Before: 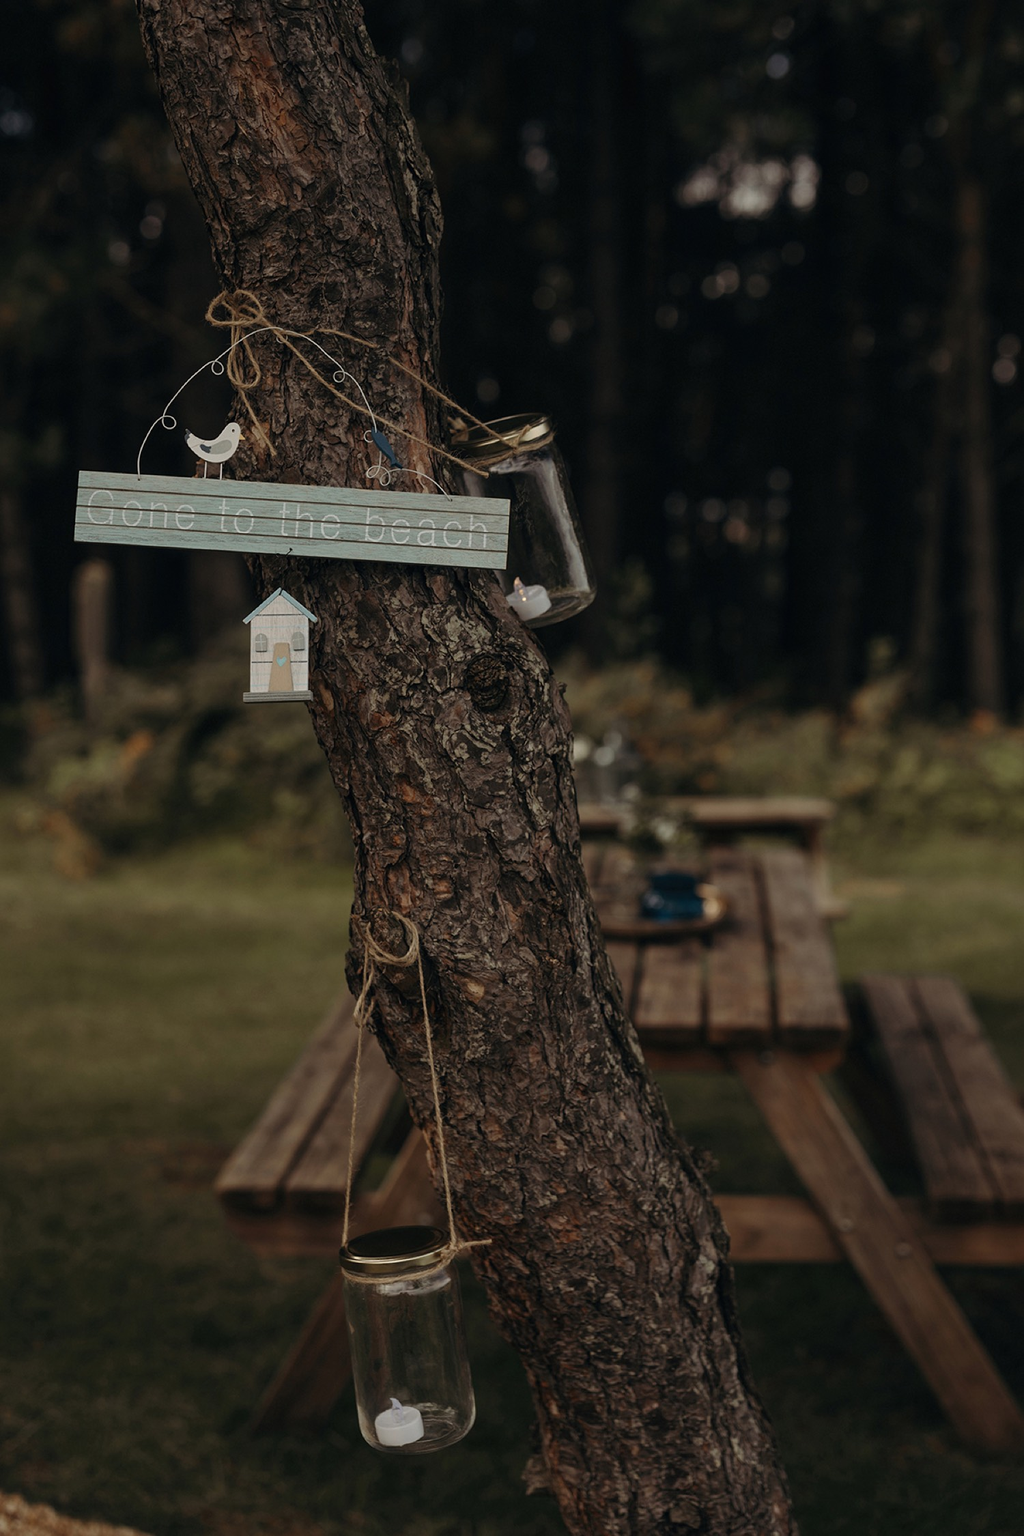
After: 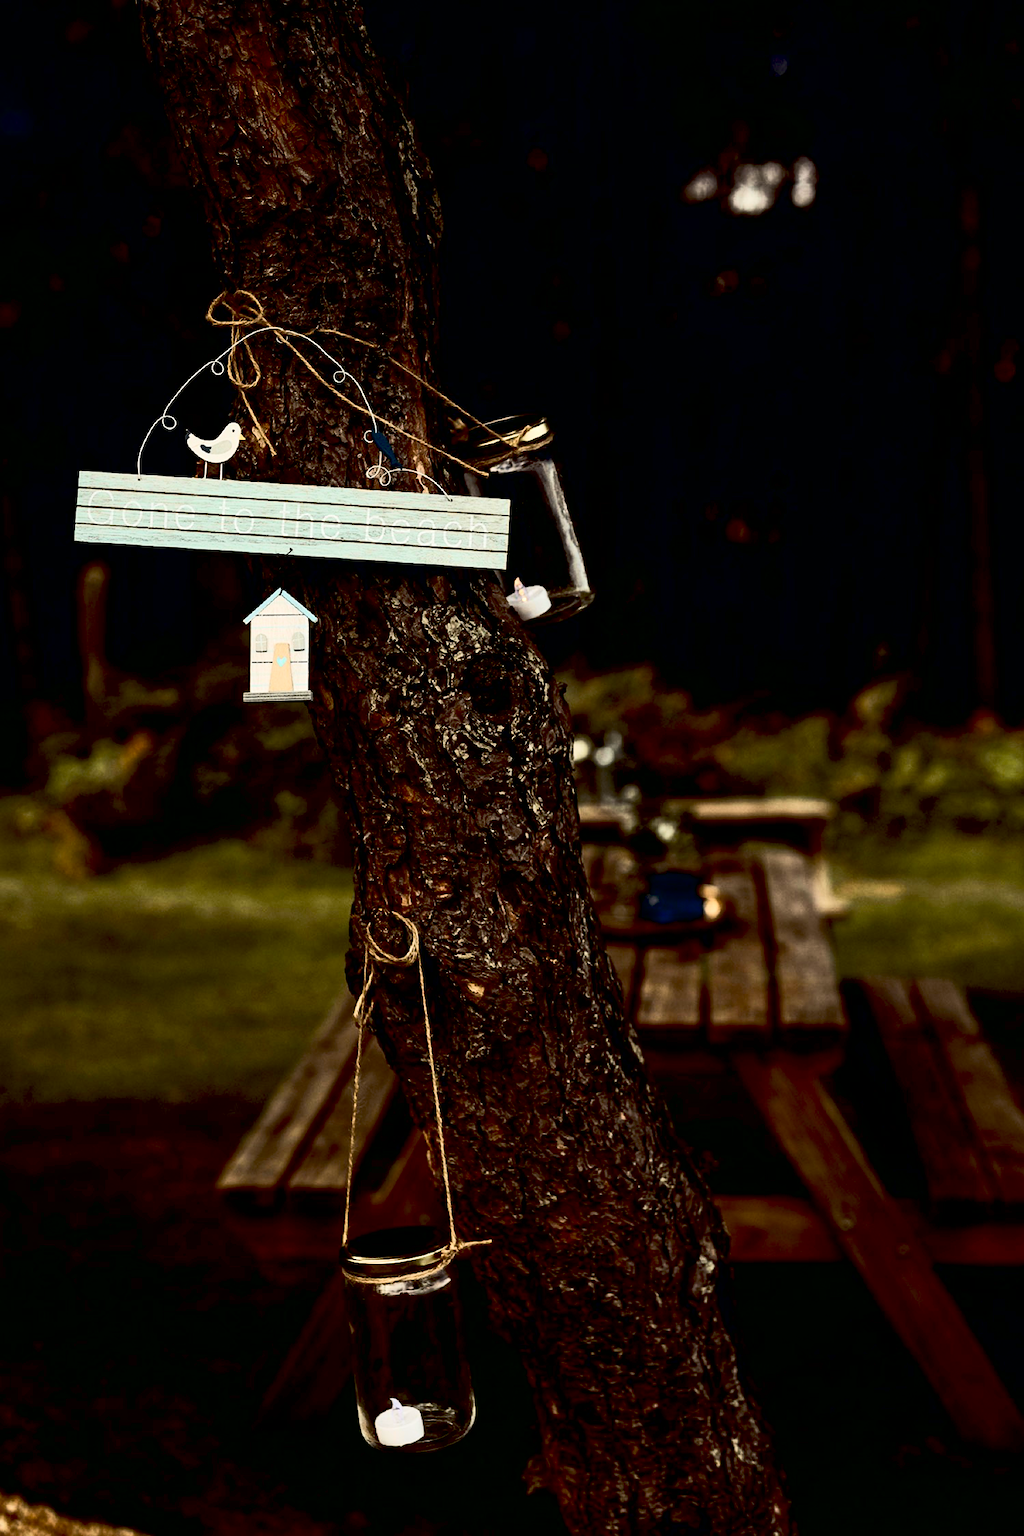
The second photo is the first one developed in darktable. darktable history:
tone equalizer: on, module defaults
tone curve: curves: ch0 [(0, 0) (0.427, 0.375) (0.616, 0.801) (1, 1)], color space Lab, linked channels, preserve colors none
exposure: black level correction 0.035, exposure 0.9 EV, compensate highlight preservation false
